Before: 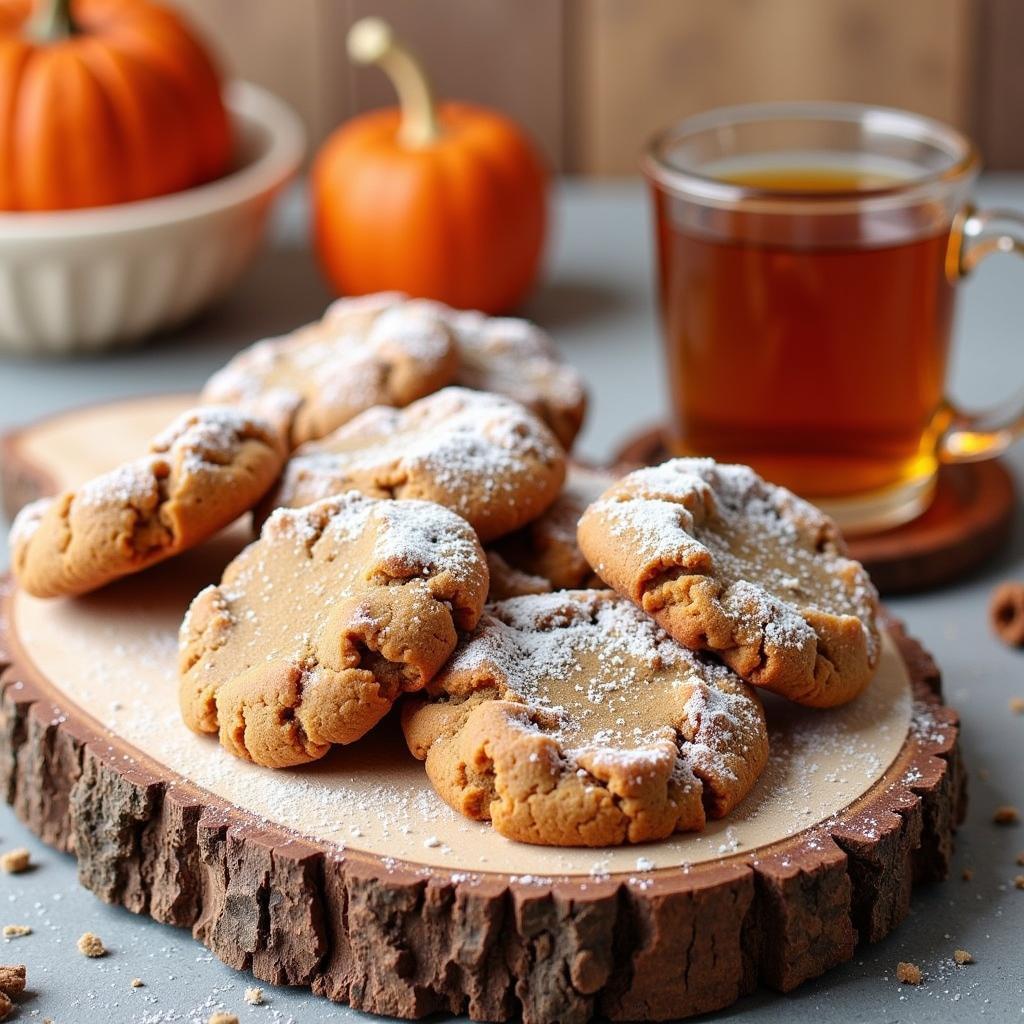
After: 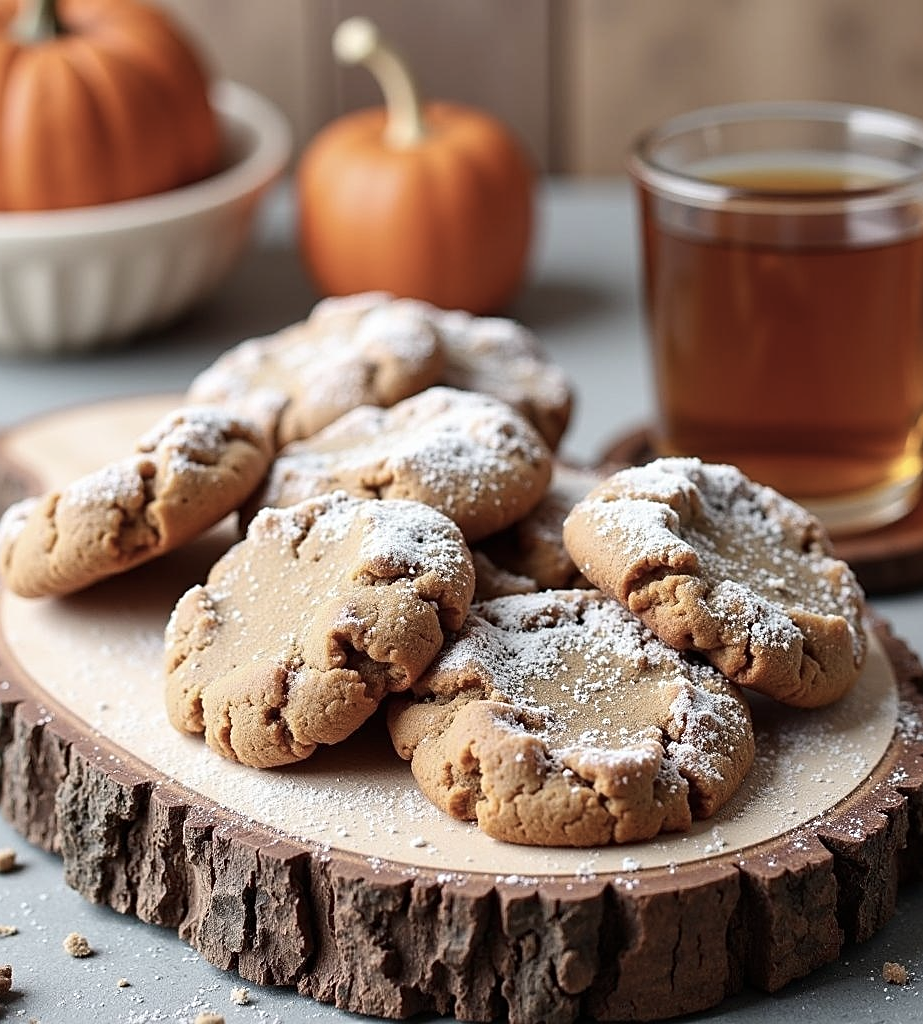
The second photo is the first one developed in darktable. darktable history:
sharpen: amount 0.492
contrast brightness saturation: contrast 0.103, saturation -0.36
crop and rotate: left 1.428%, right 8.385%
